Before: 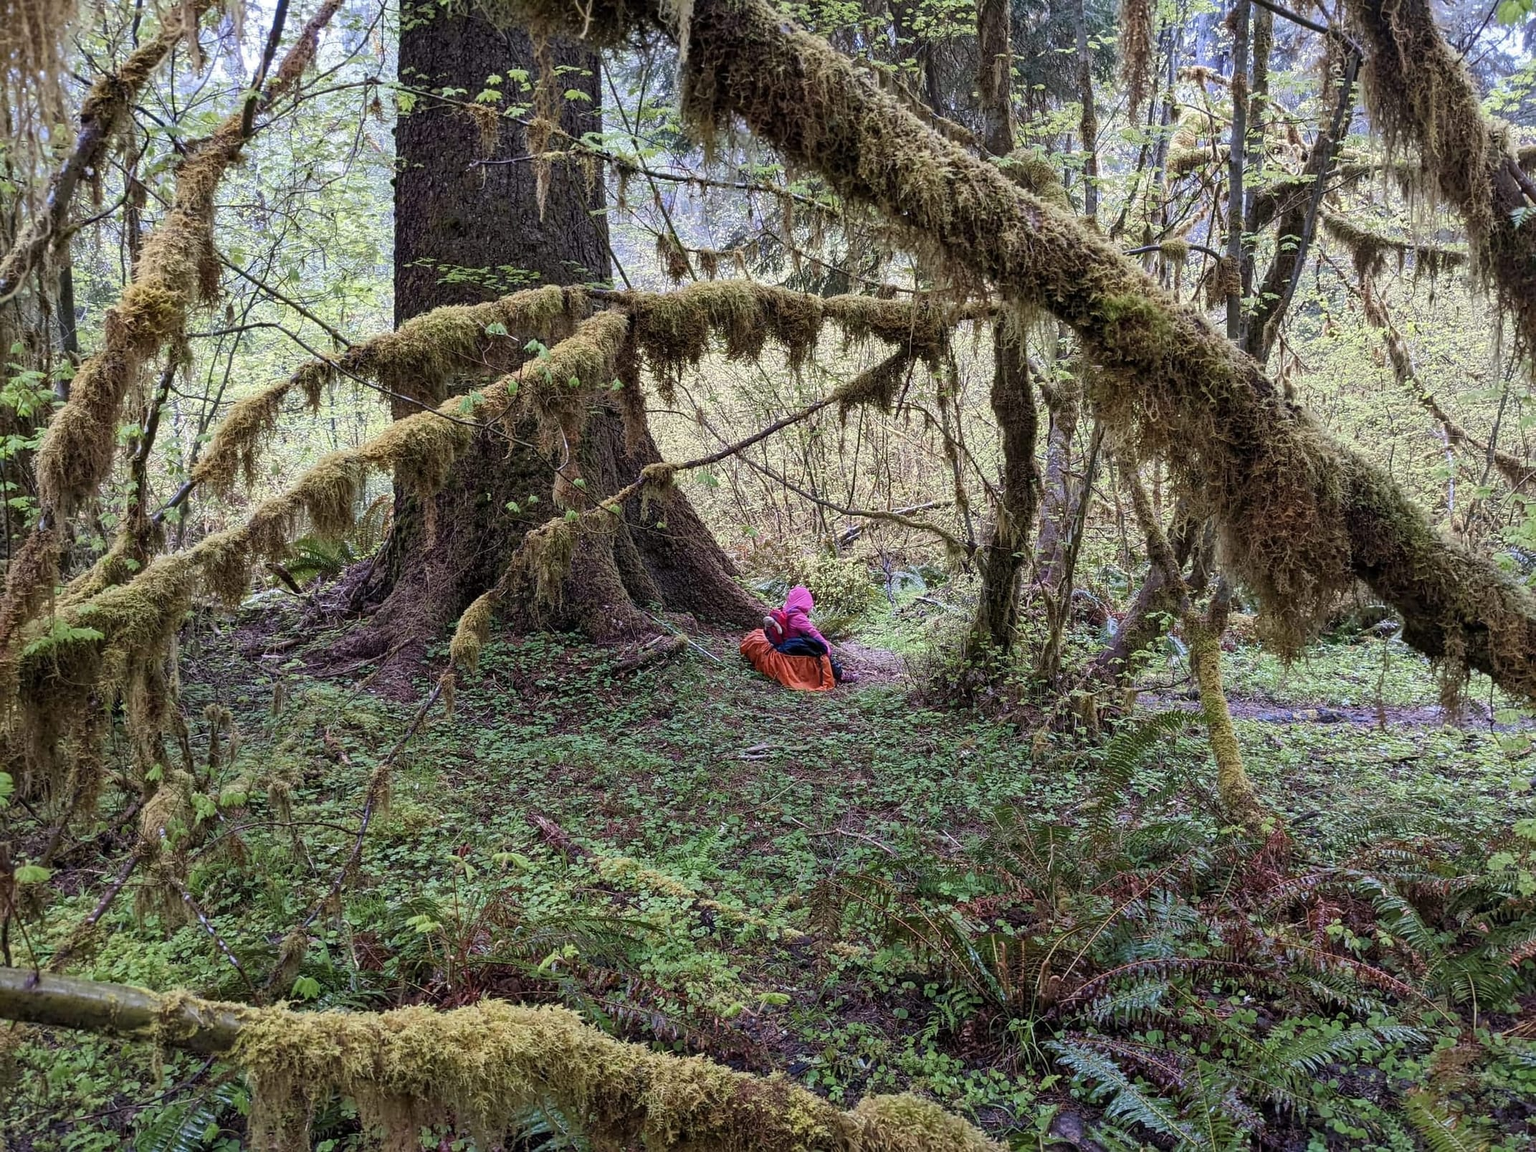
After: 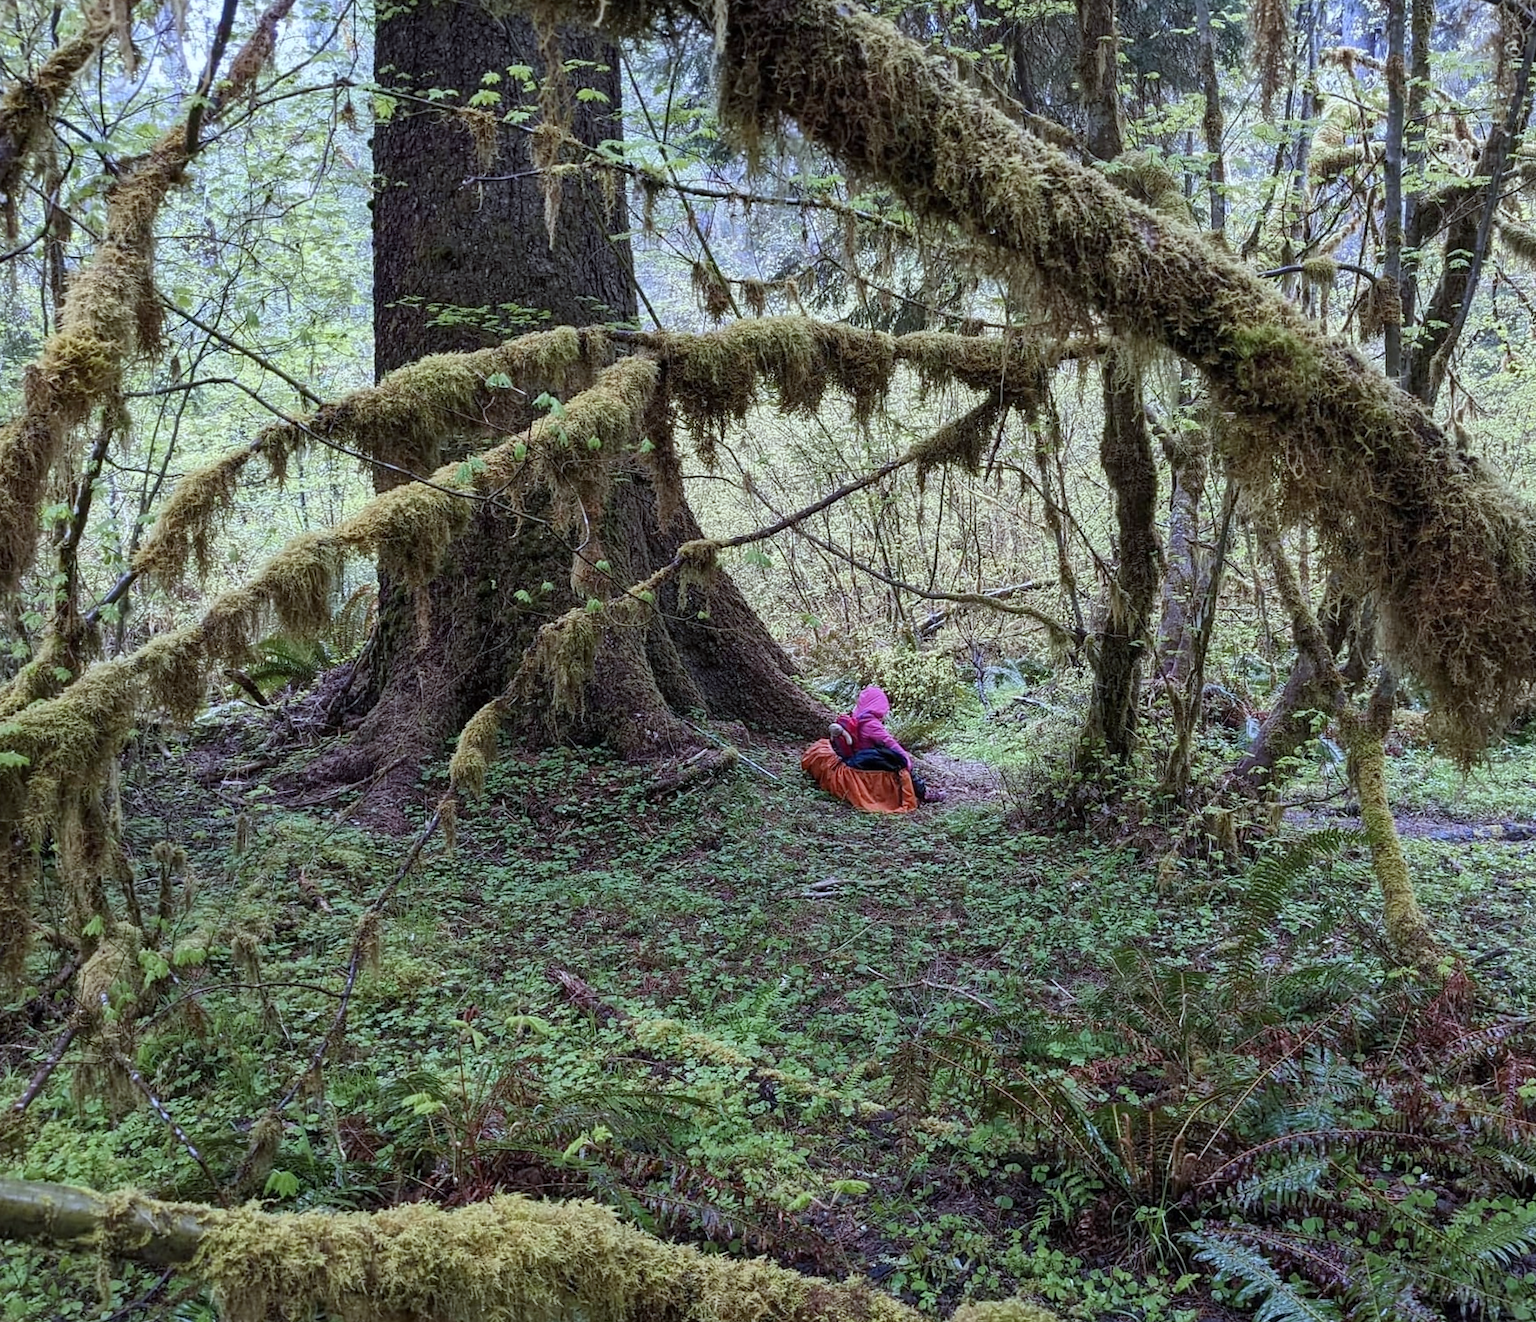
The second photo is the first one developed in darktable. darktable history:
crop and rotate: angle 1°, left 4.281%, top 0.642%, right 11.383%, bottom 2.486%
white balance: red 0.925, blue 1.046
